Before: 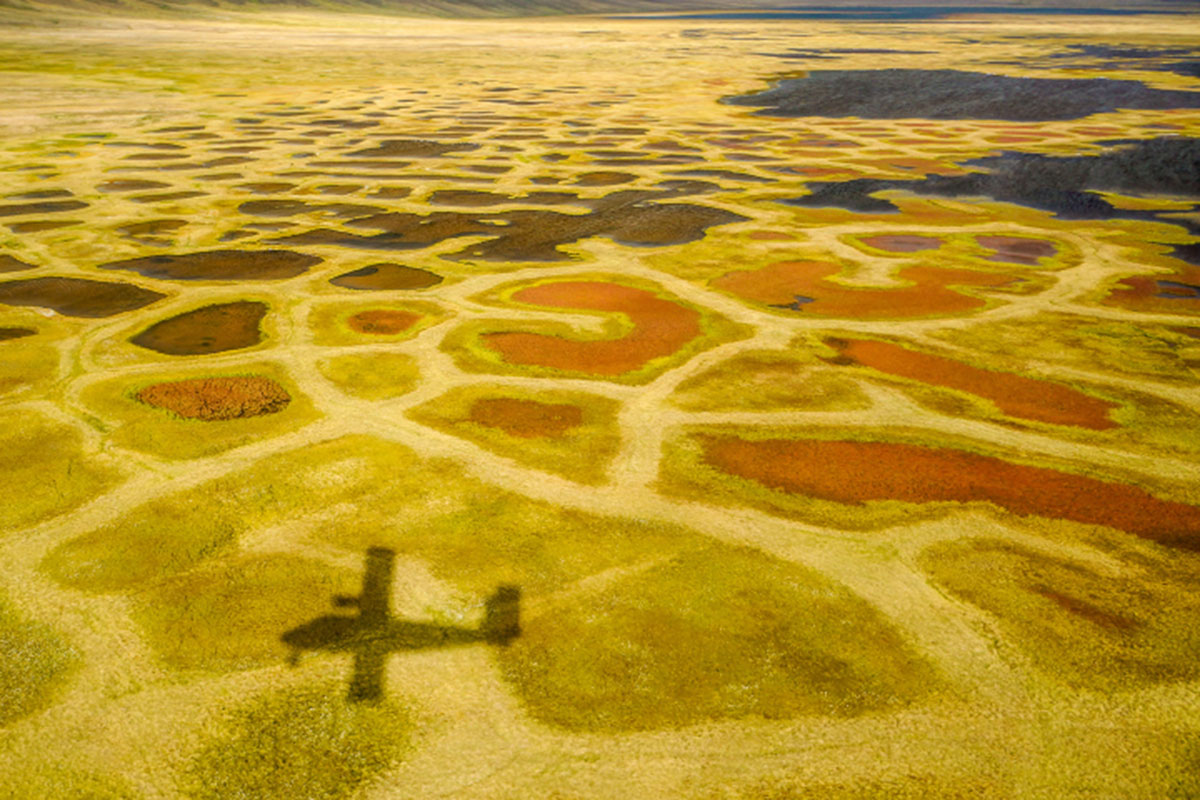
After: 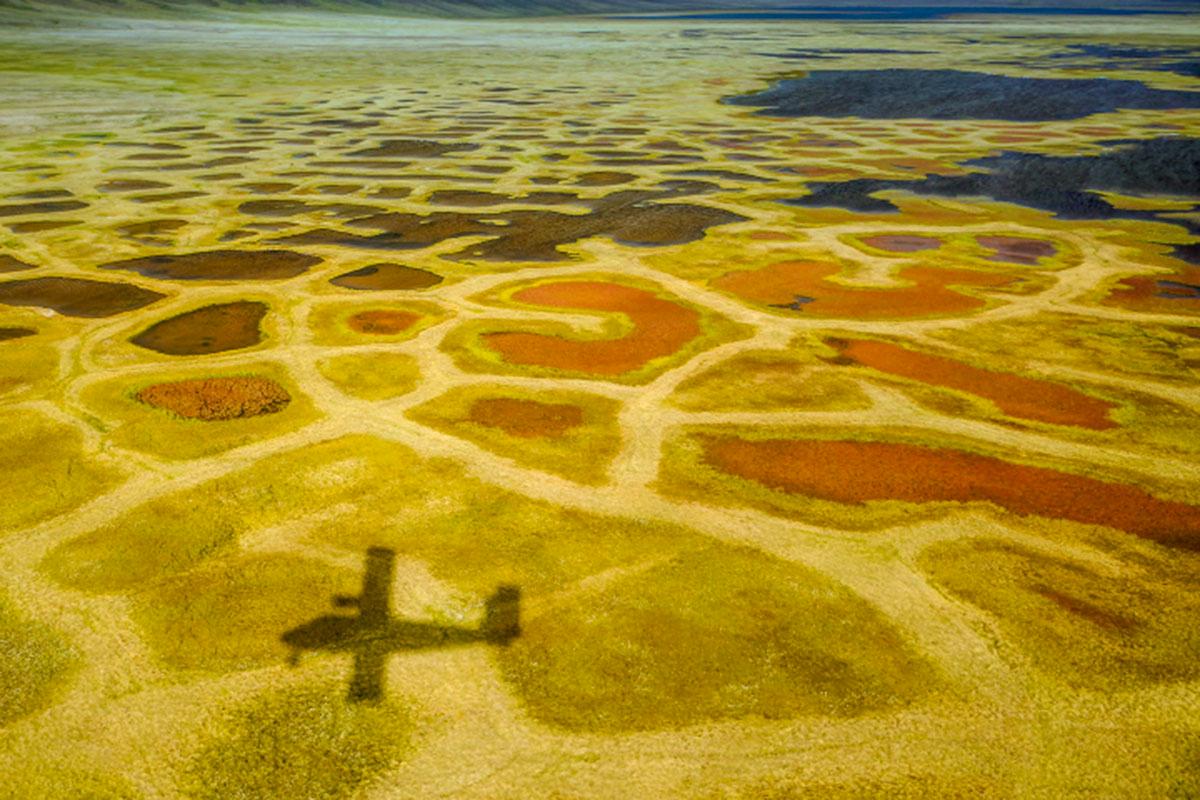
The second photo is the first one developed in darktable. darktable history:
haze removal: compatibility mode true, adaptive false
graduated density: density 2.02 EV, hardness 44%, rotation 0.374°, offset 8.21, hue 208.8°, saturation 97%
